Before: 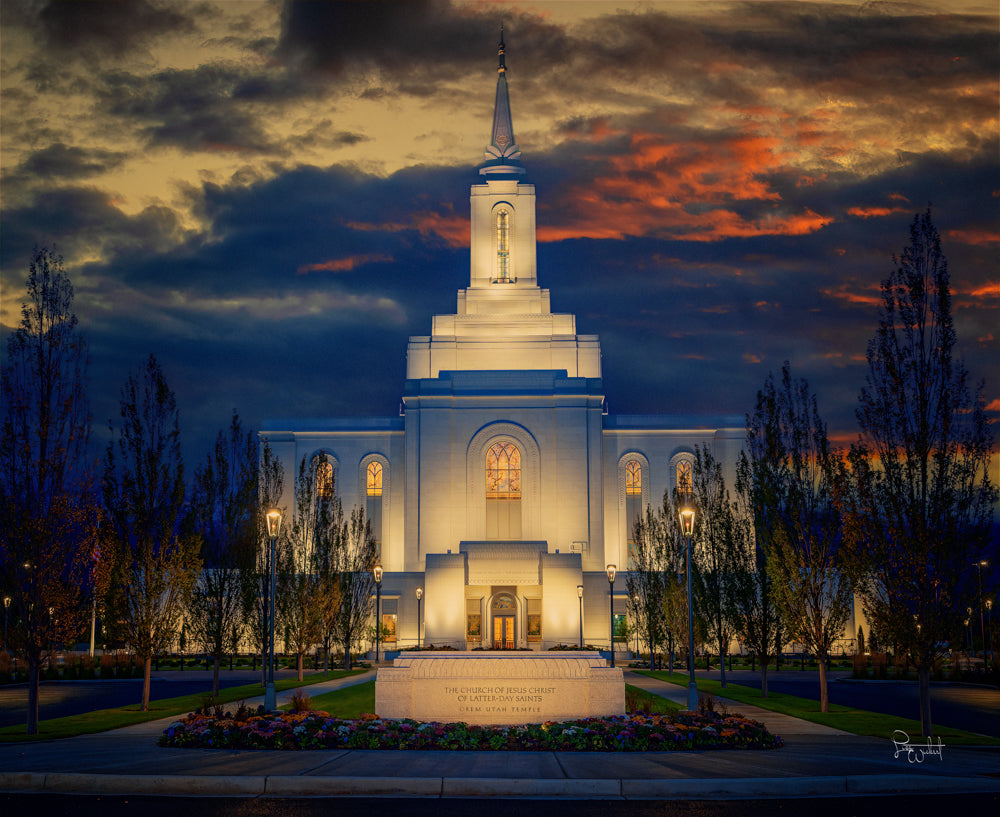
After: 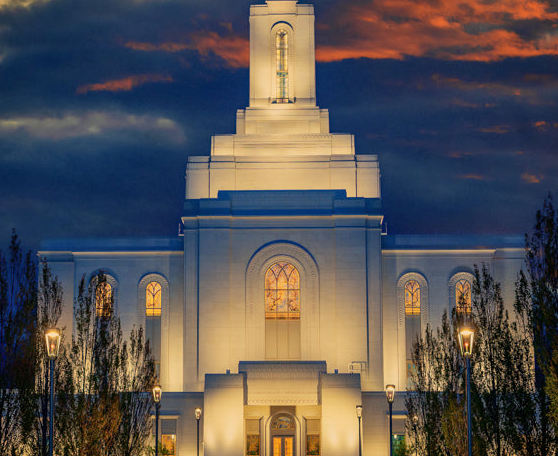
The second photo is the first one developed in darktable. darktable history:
shadows and highlights: shadows 32, highlights -32, soften with gaussian
crop and rotate: left 22.13%, top 22.054%, right 22.026%, bottom 22.102%
